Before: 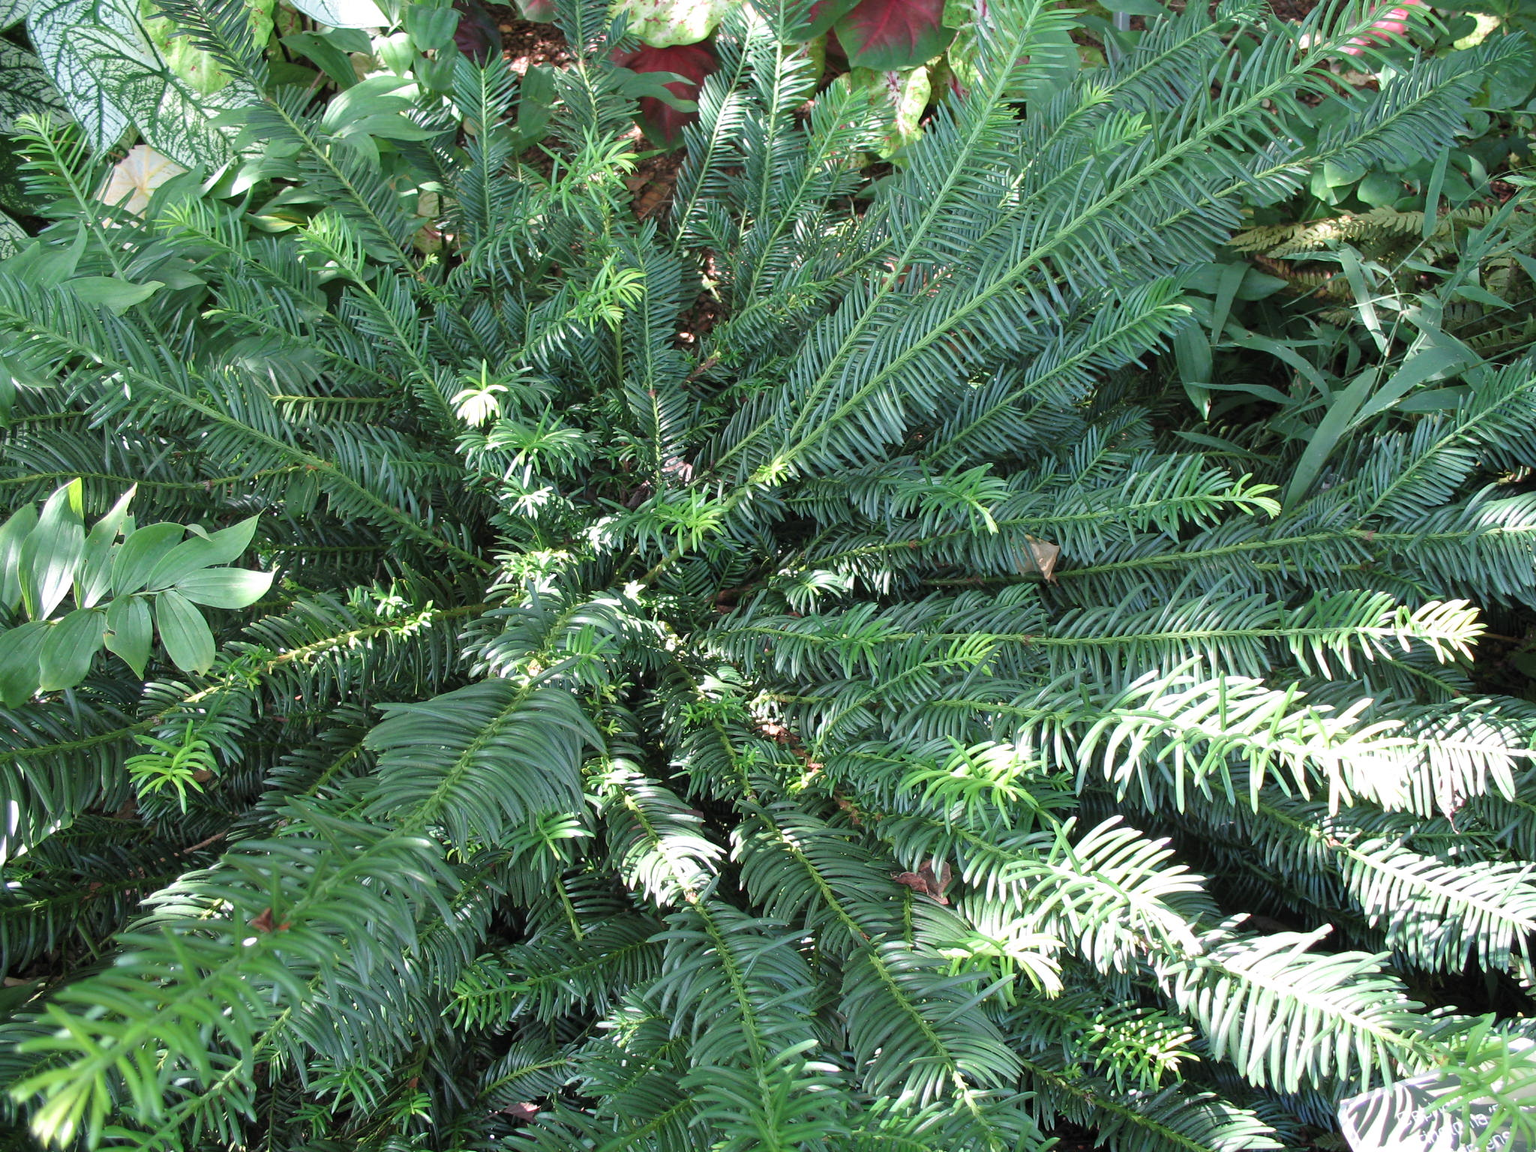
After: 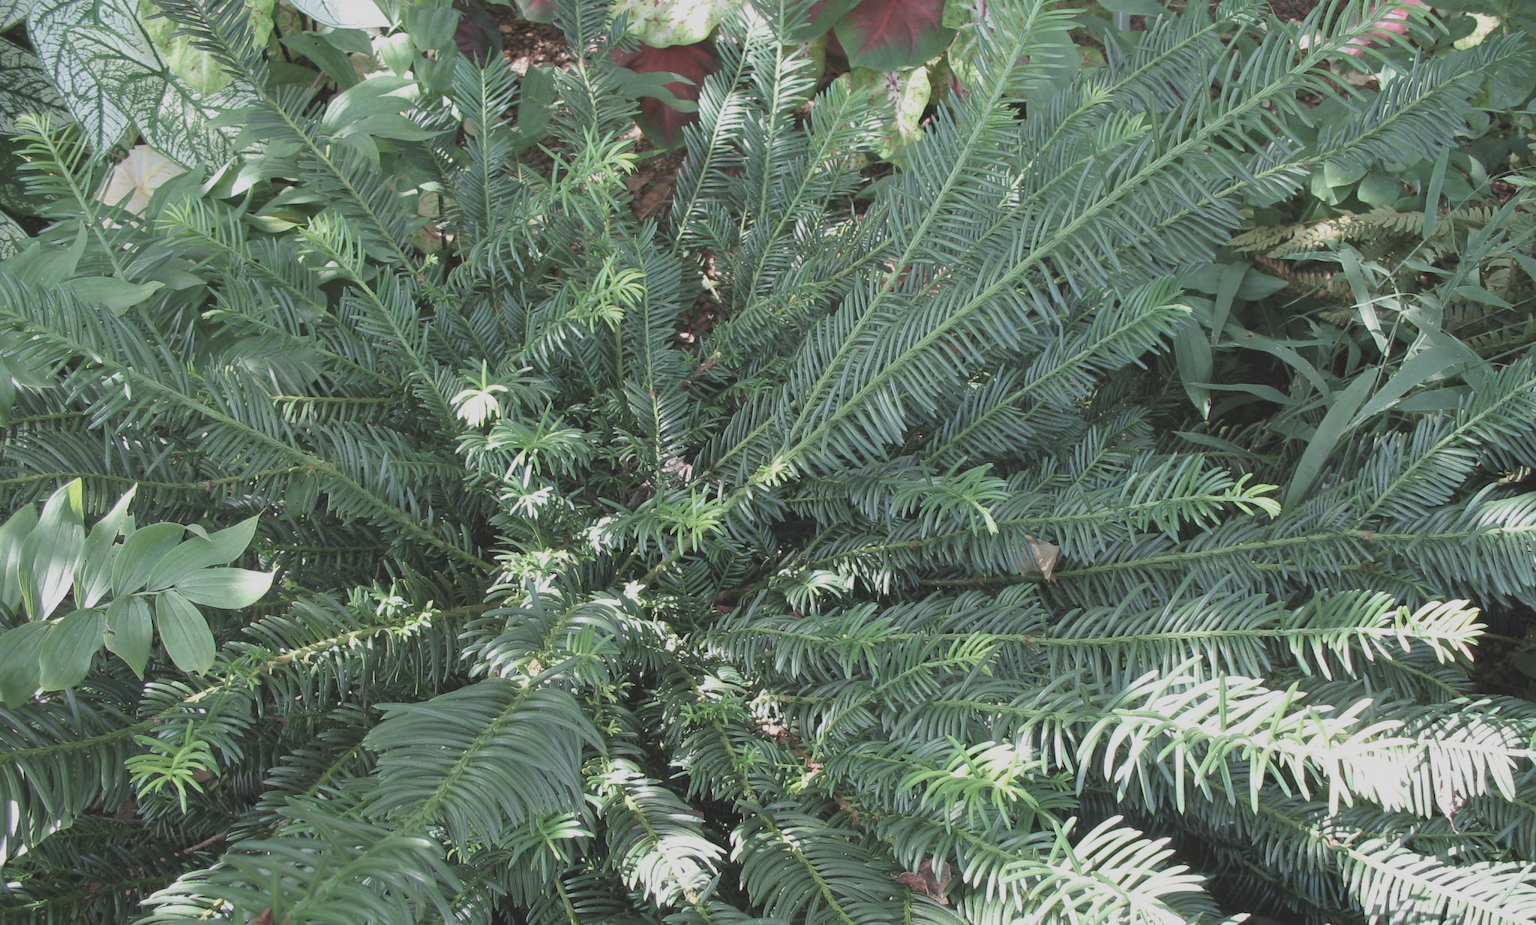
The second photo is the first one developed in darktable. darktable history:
crop: bottom 19.644%
contrast brightness saturation: contrast -0.26, saturation -0.43
